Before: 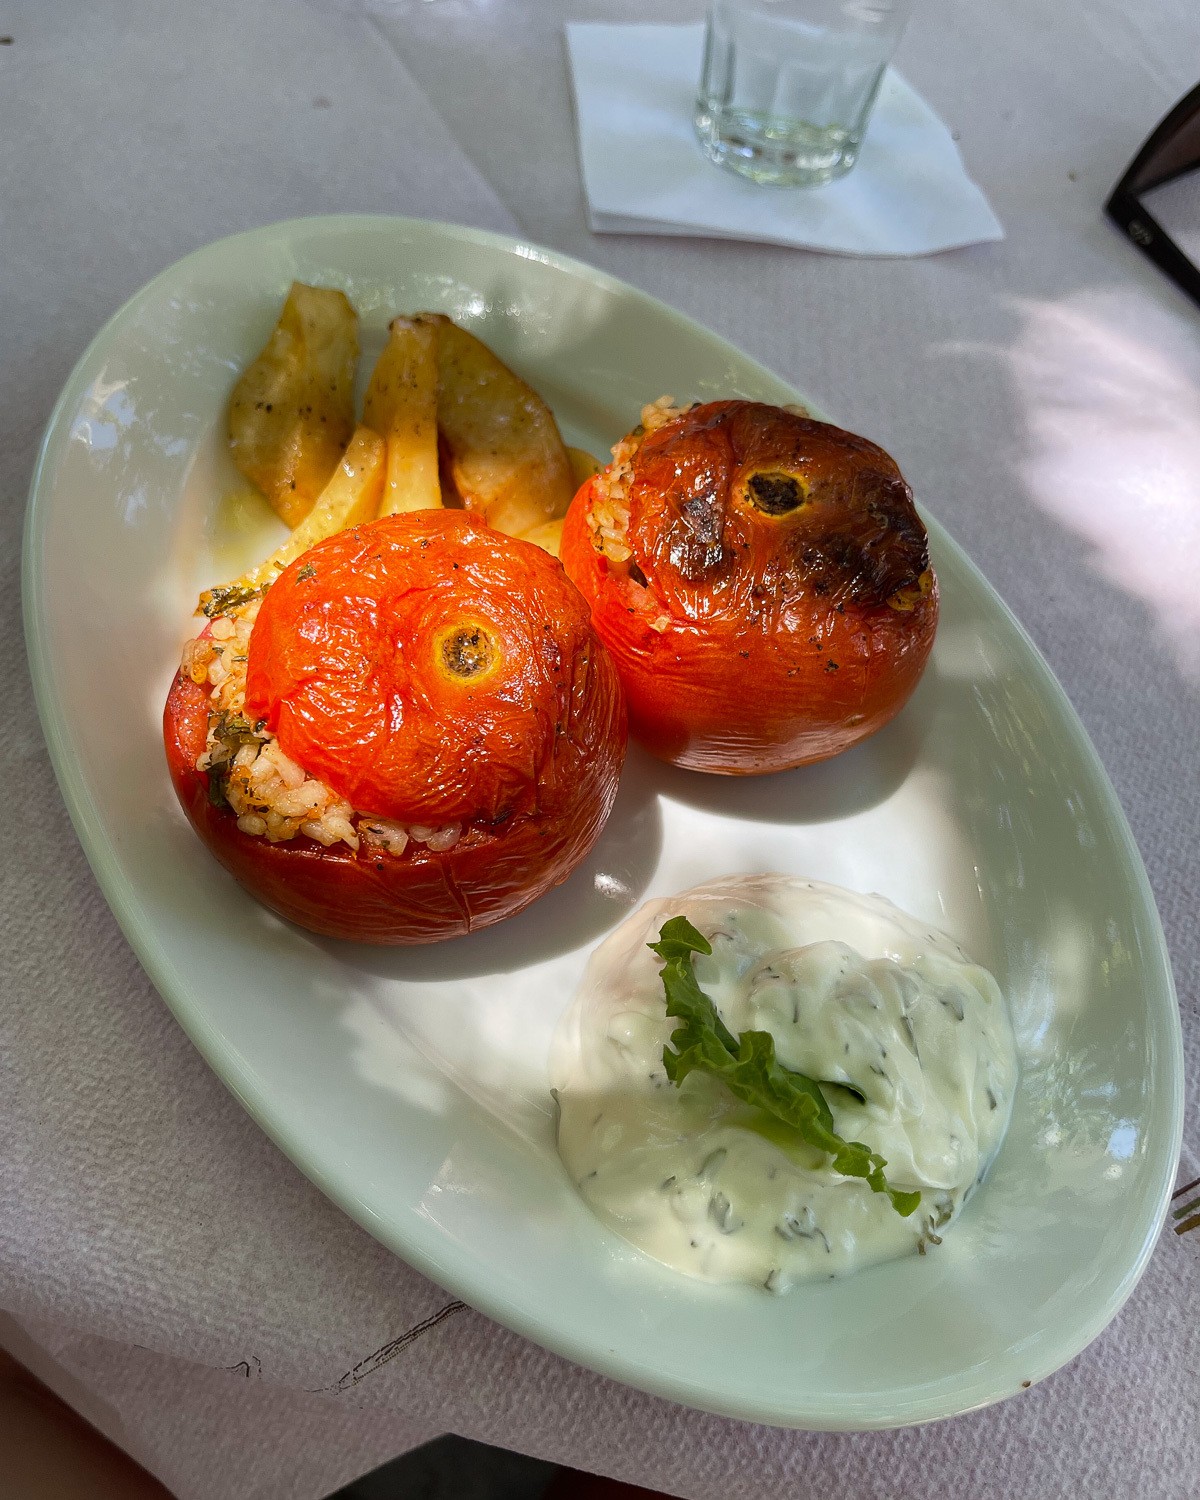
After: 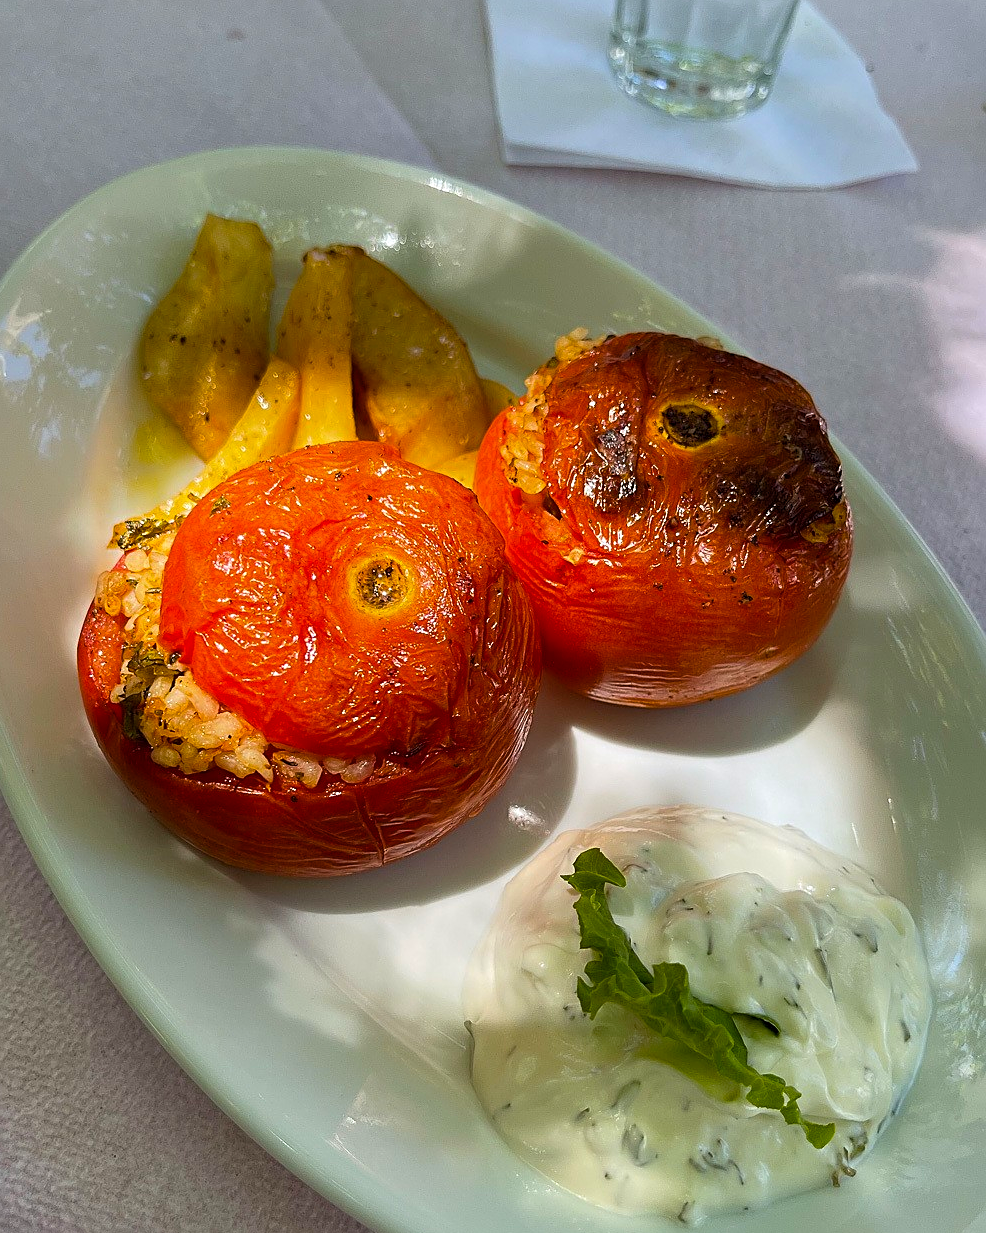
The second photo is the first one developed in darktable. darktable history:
color balance rgb: perceptual saturation grading › global saturation 20%, global vibrance 20%
sharpen: on, module defaults
crop and rotate: left 7.196%, top 4.574%, right 10.605%, bottom 13.178%
